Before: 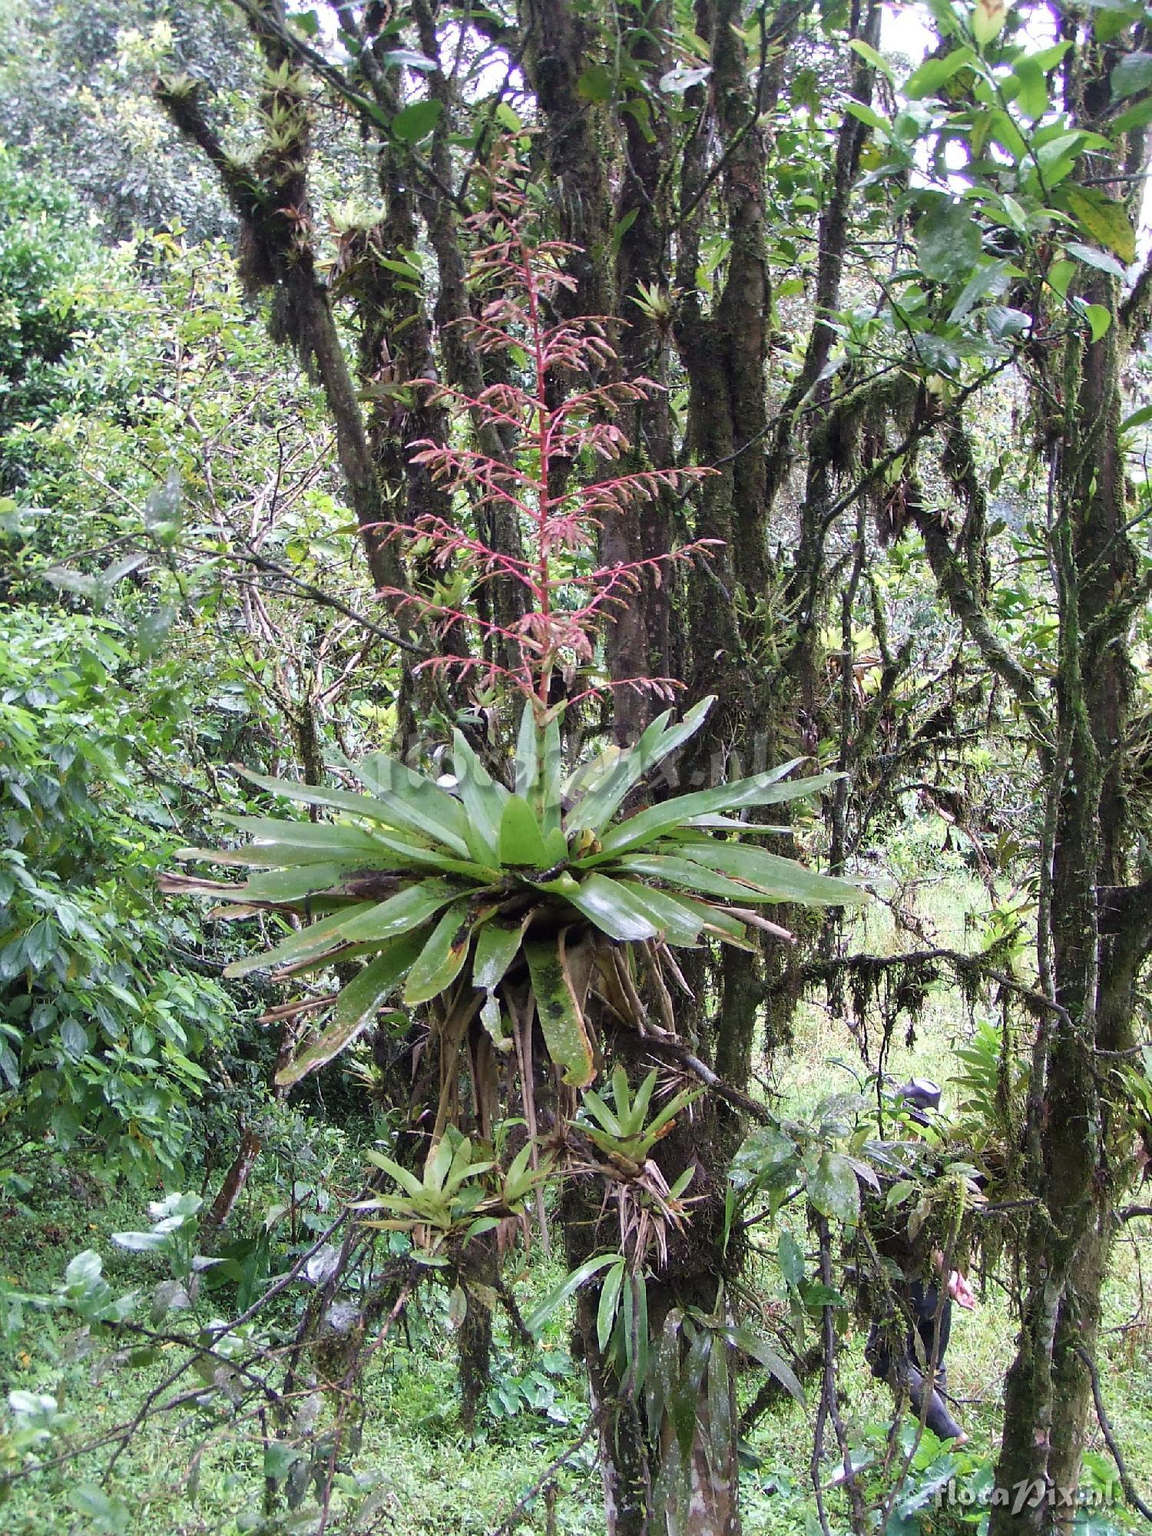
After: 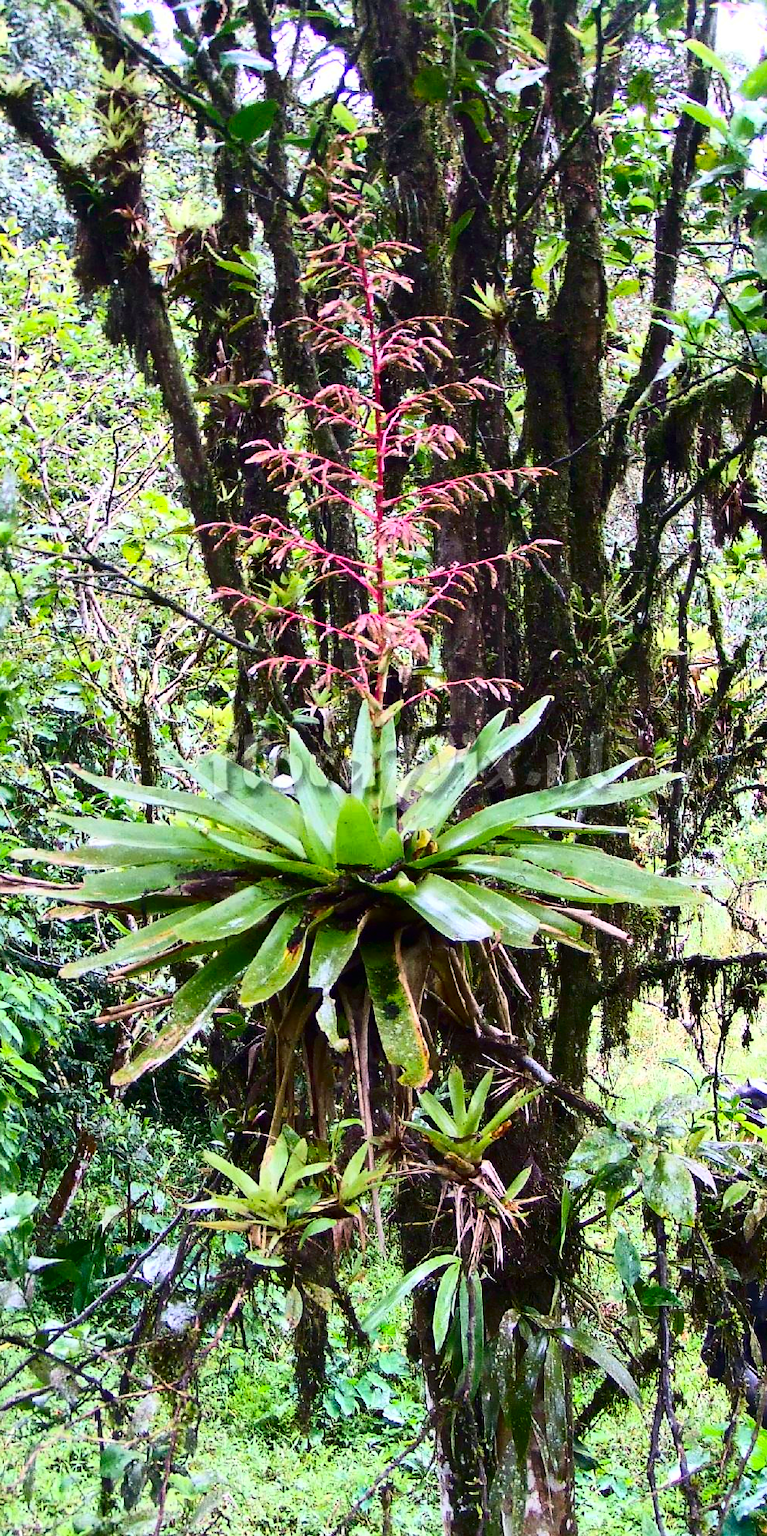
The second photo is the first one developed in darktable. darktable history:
crop and rotate: left 14.292%, right 19.041%
contrast brightness saturation: contrast 0.4, brightness 0.05, saturation 0.25
color balance rgb: perceptual saturation grading › global saturation 25%, global vibrance 20%
